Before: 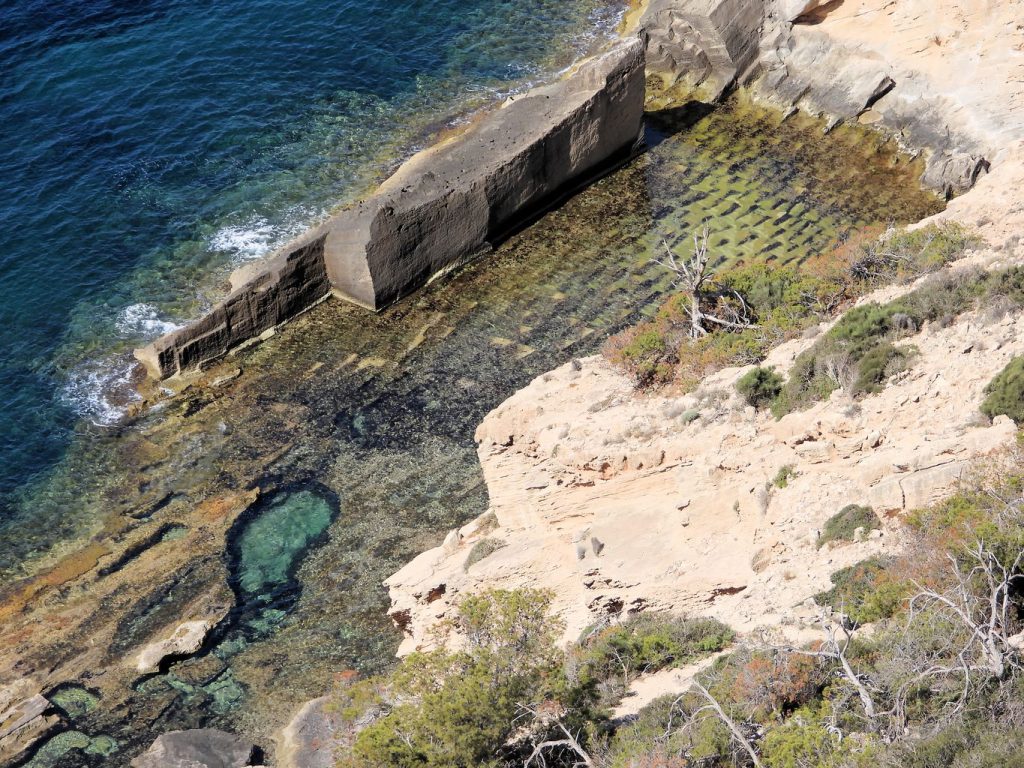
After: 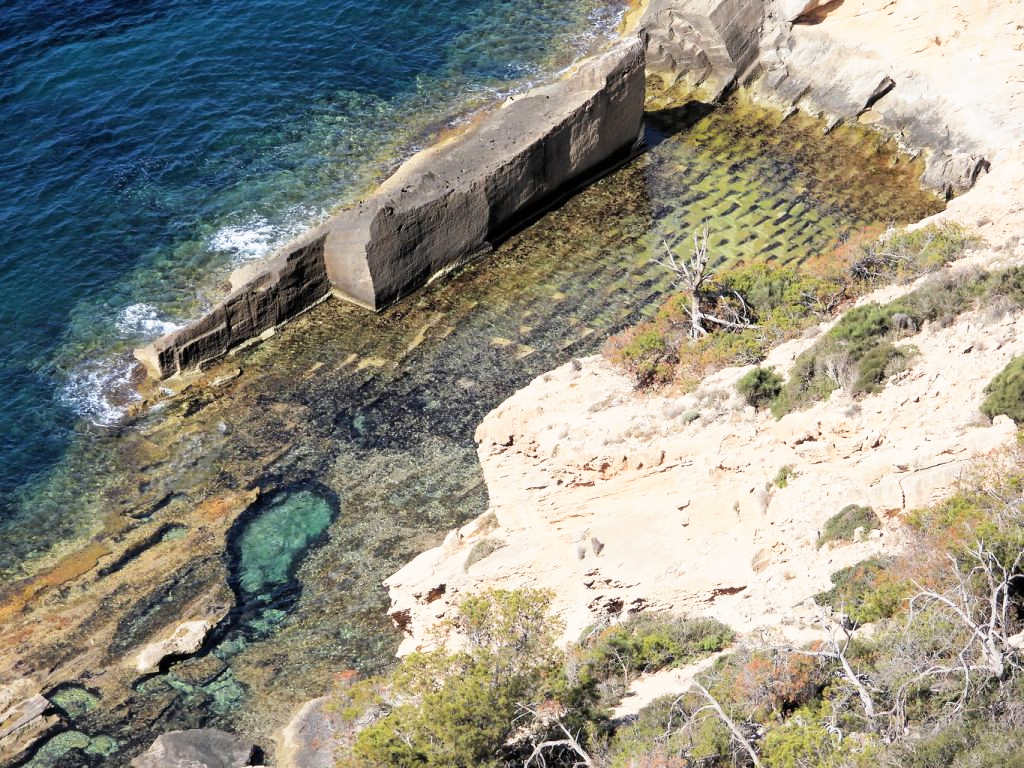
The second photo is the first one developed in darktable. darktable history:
base curve: curves: ch0 [(0, 0) (0.688, 0.865) (1, 1)], preserve colors none
levels: white 90.73%
